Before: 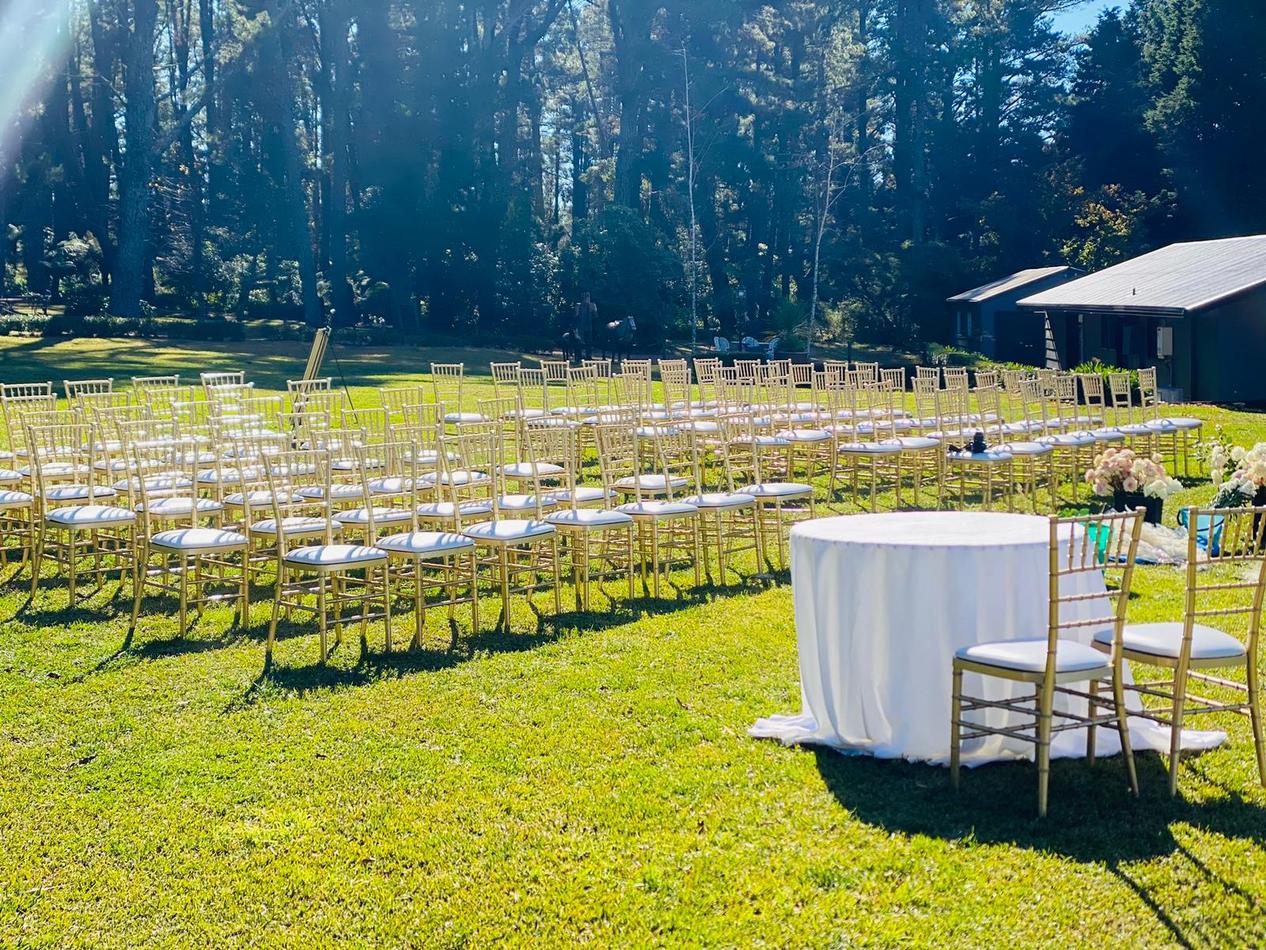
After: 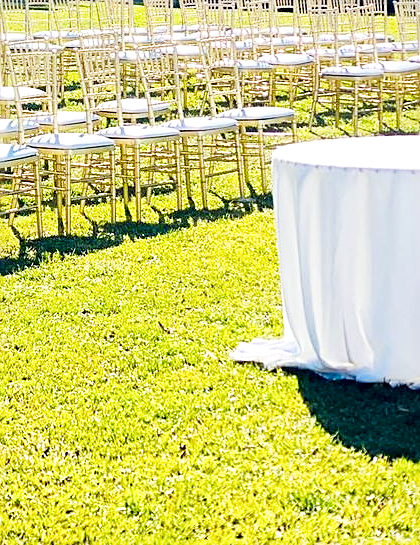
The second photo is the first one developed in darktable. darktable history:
crop: left 40.921%, top 39.608%, right 25.846%, bottom 2.961%
base curve: curves: ch0 [(0, 0) (0.005, 0.002) (0.15, 0.3) (0.4, 0.7) (0.75, 0.95) (1, 1)], preserve colors none
sharpen: on, module defaults
local contrast: mode bilateral grid, contrast 20, coarseness 51, detail 132%, midtone range 0.2
